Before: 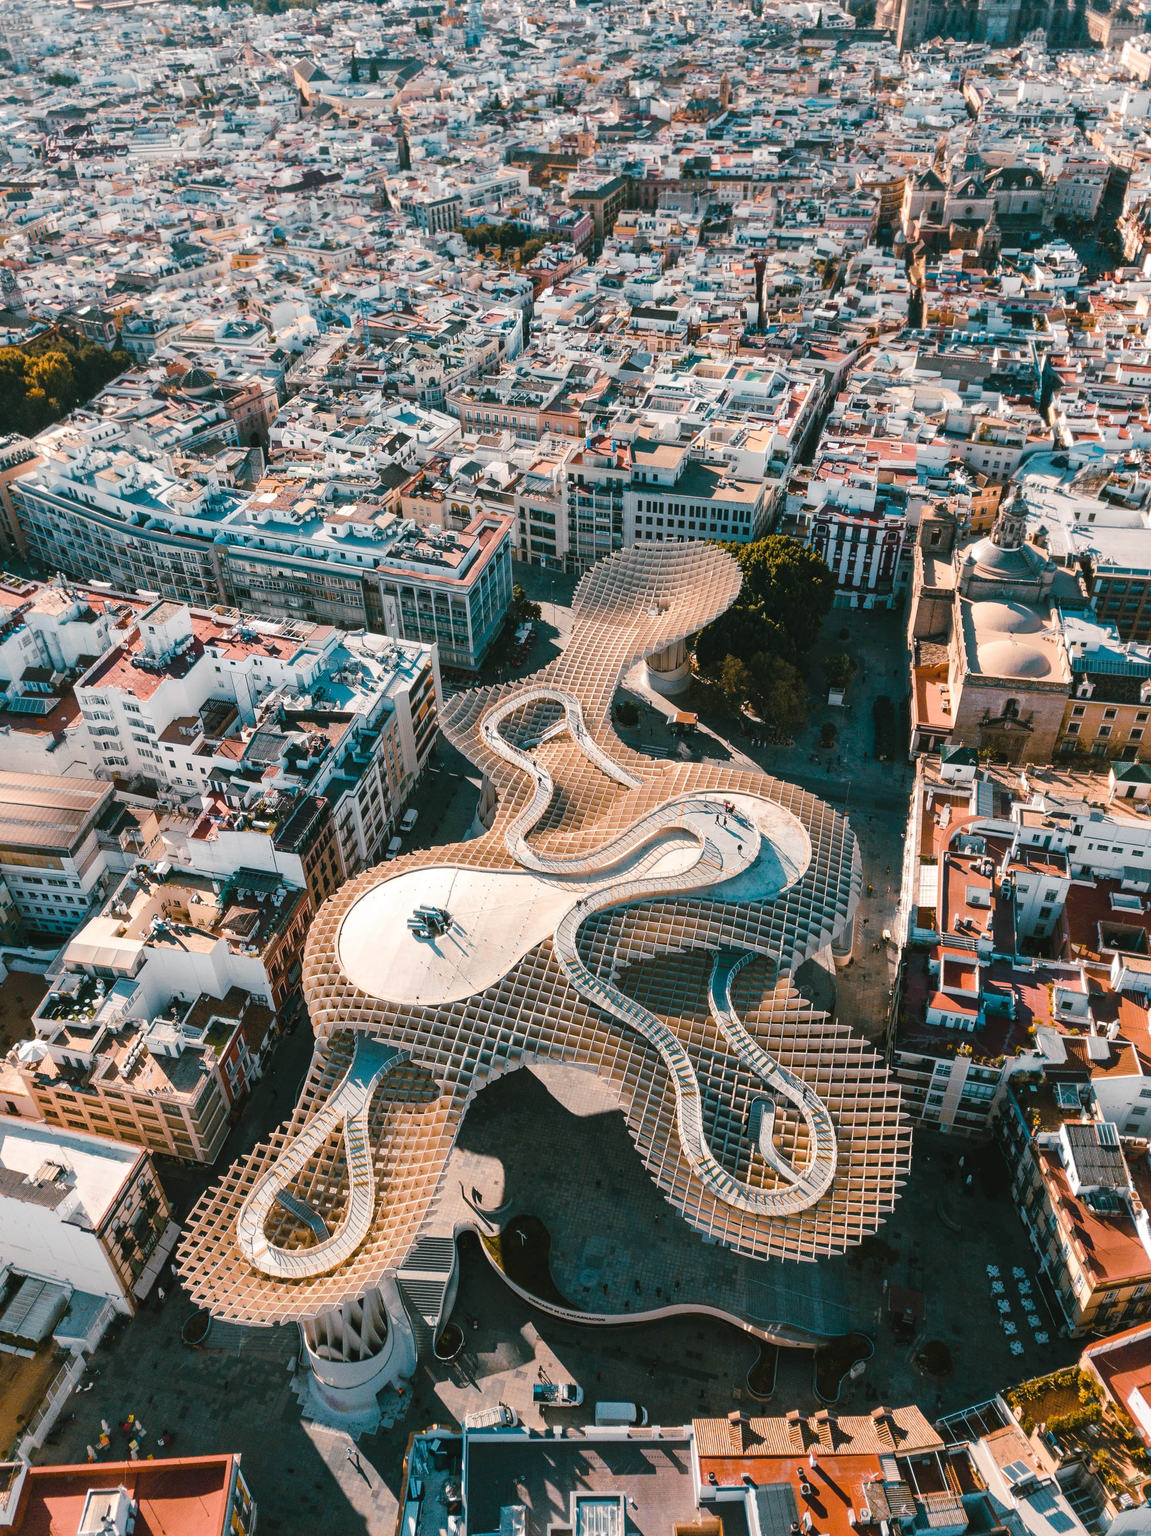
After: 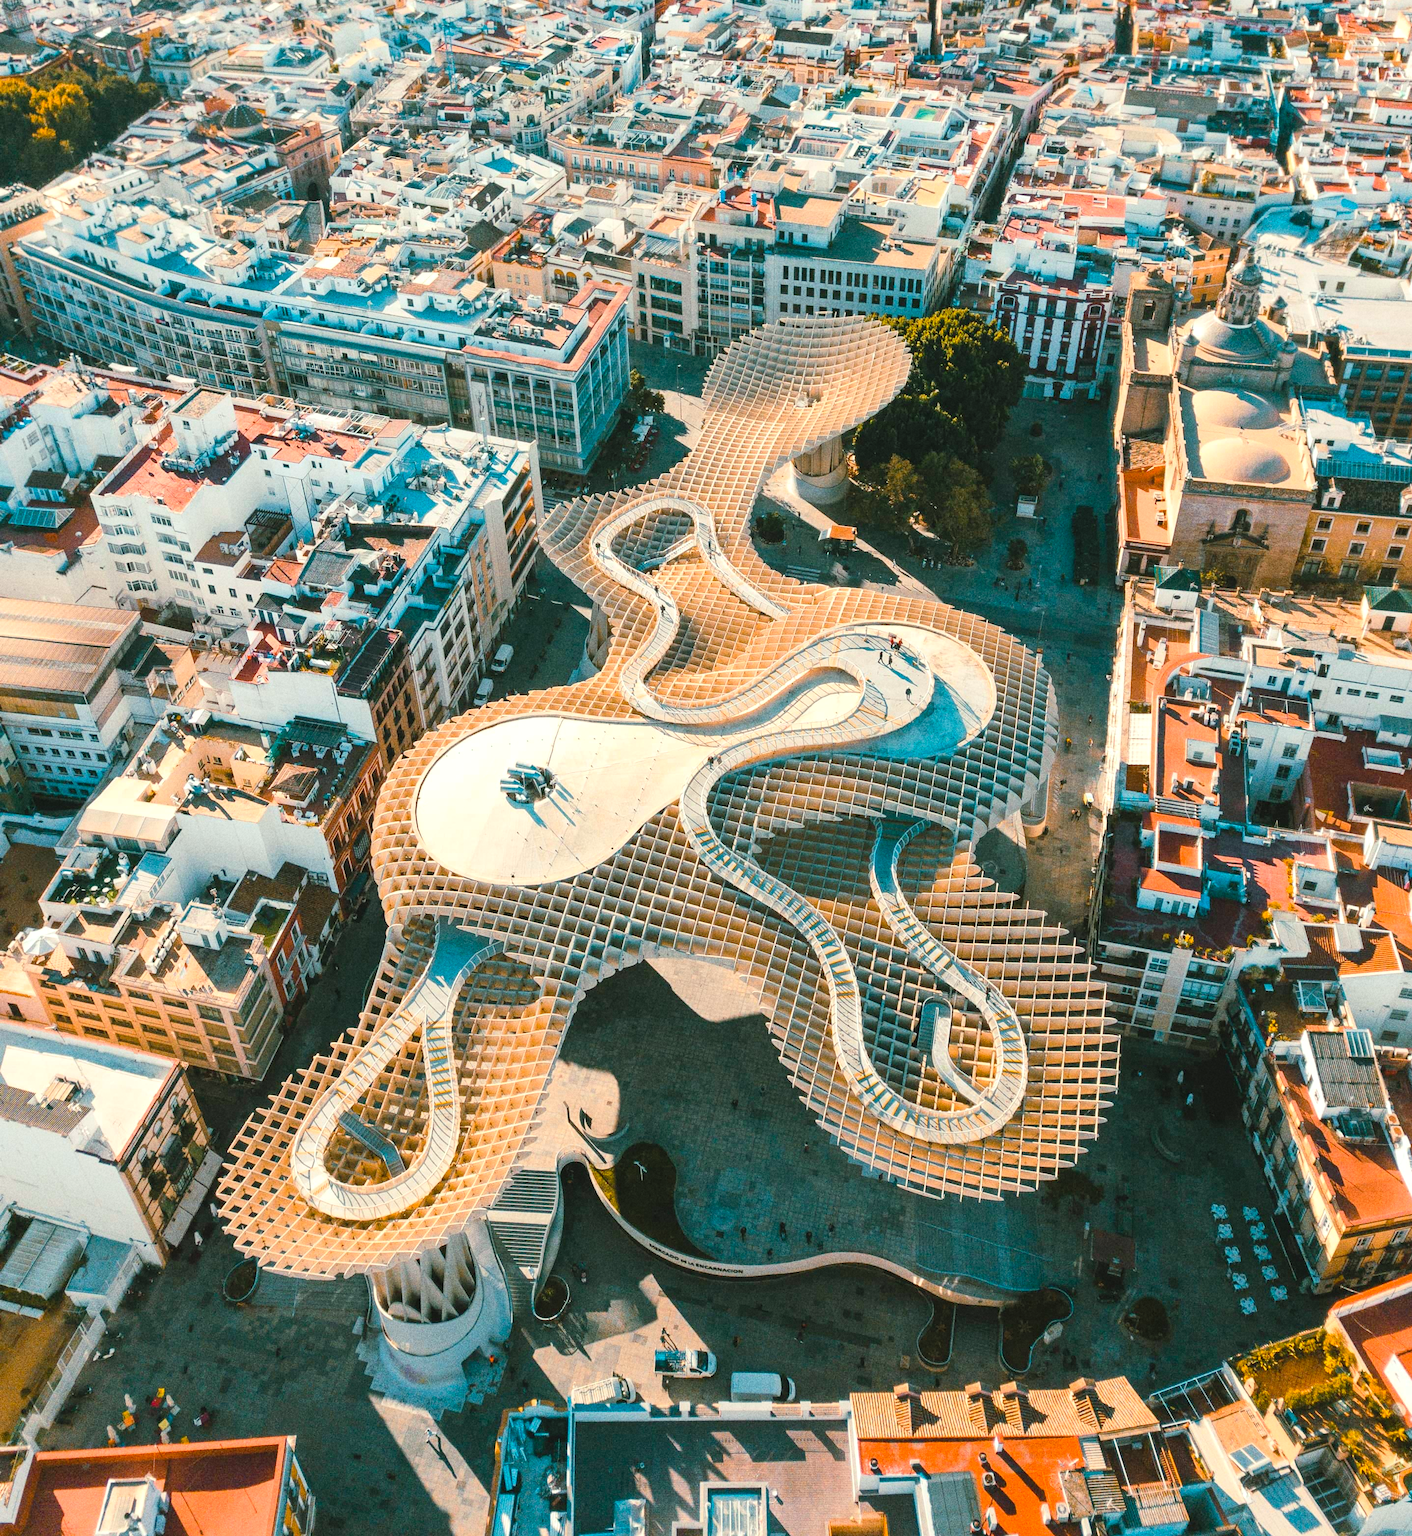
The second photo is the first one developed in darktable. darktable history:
crop and rotate: top 18.507%
grain: strength 26%
contrast brightness saturation: contrast 0.07, brightness 0.18, saturation 0.4
color correction: highlights a* -4.73, highlights b* 5.06, saturation 0.97
exposure: black level correction 0.002, exposure 0.15 EV, compensate highlight preservation false
